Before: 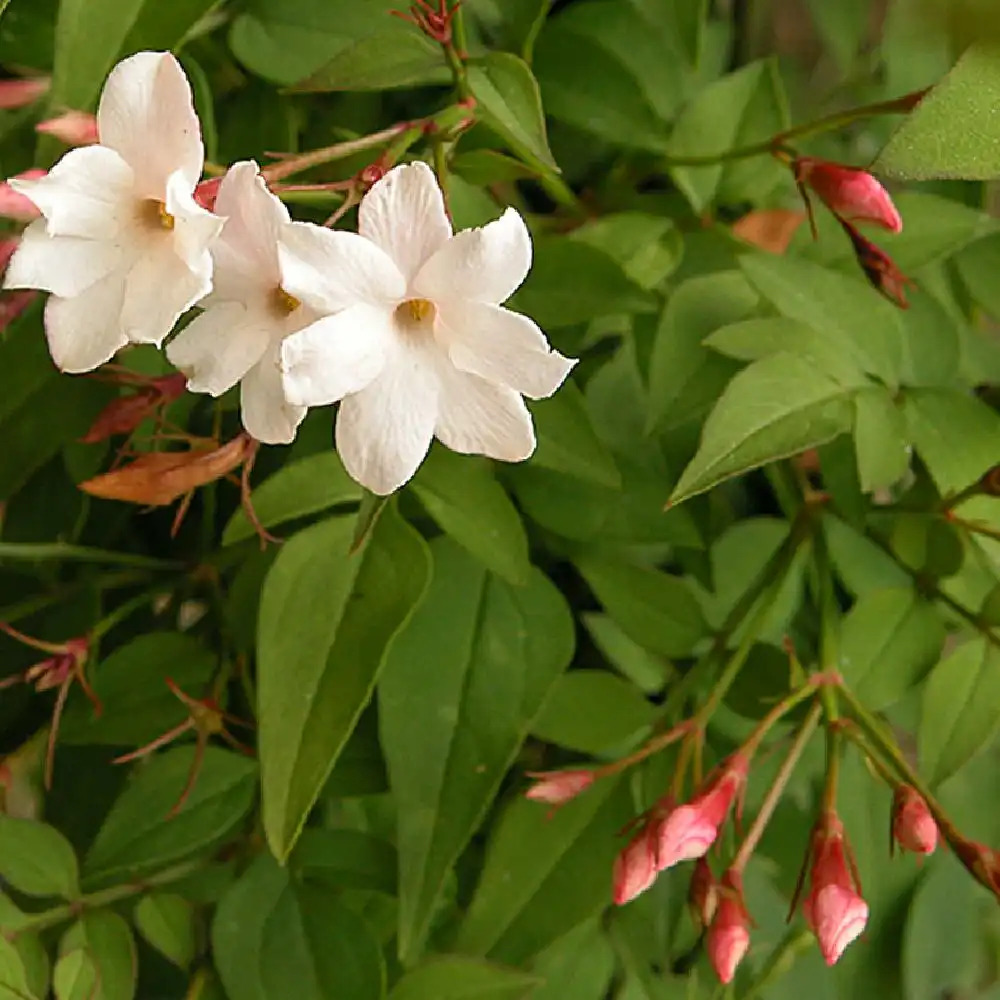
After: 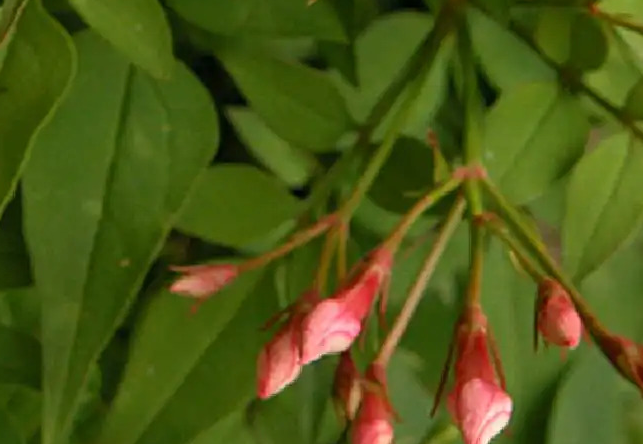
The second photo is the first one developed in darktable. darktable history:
crop and rotate: left 35.659%, top 50.632%, bottom 4.94%
